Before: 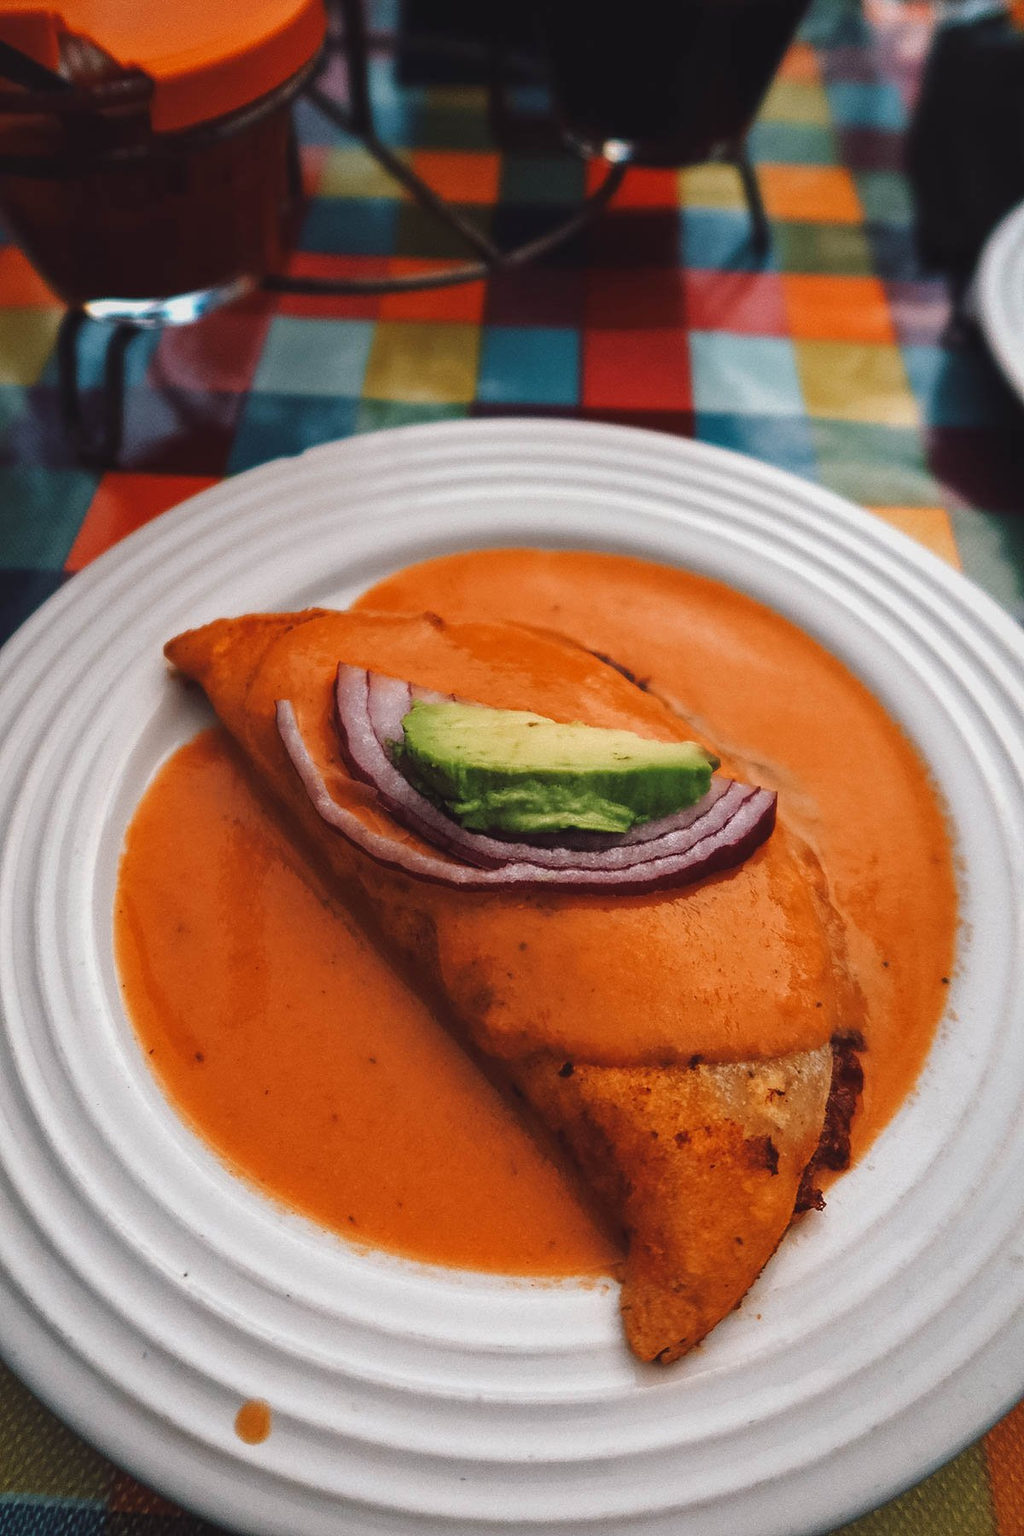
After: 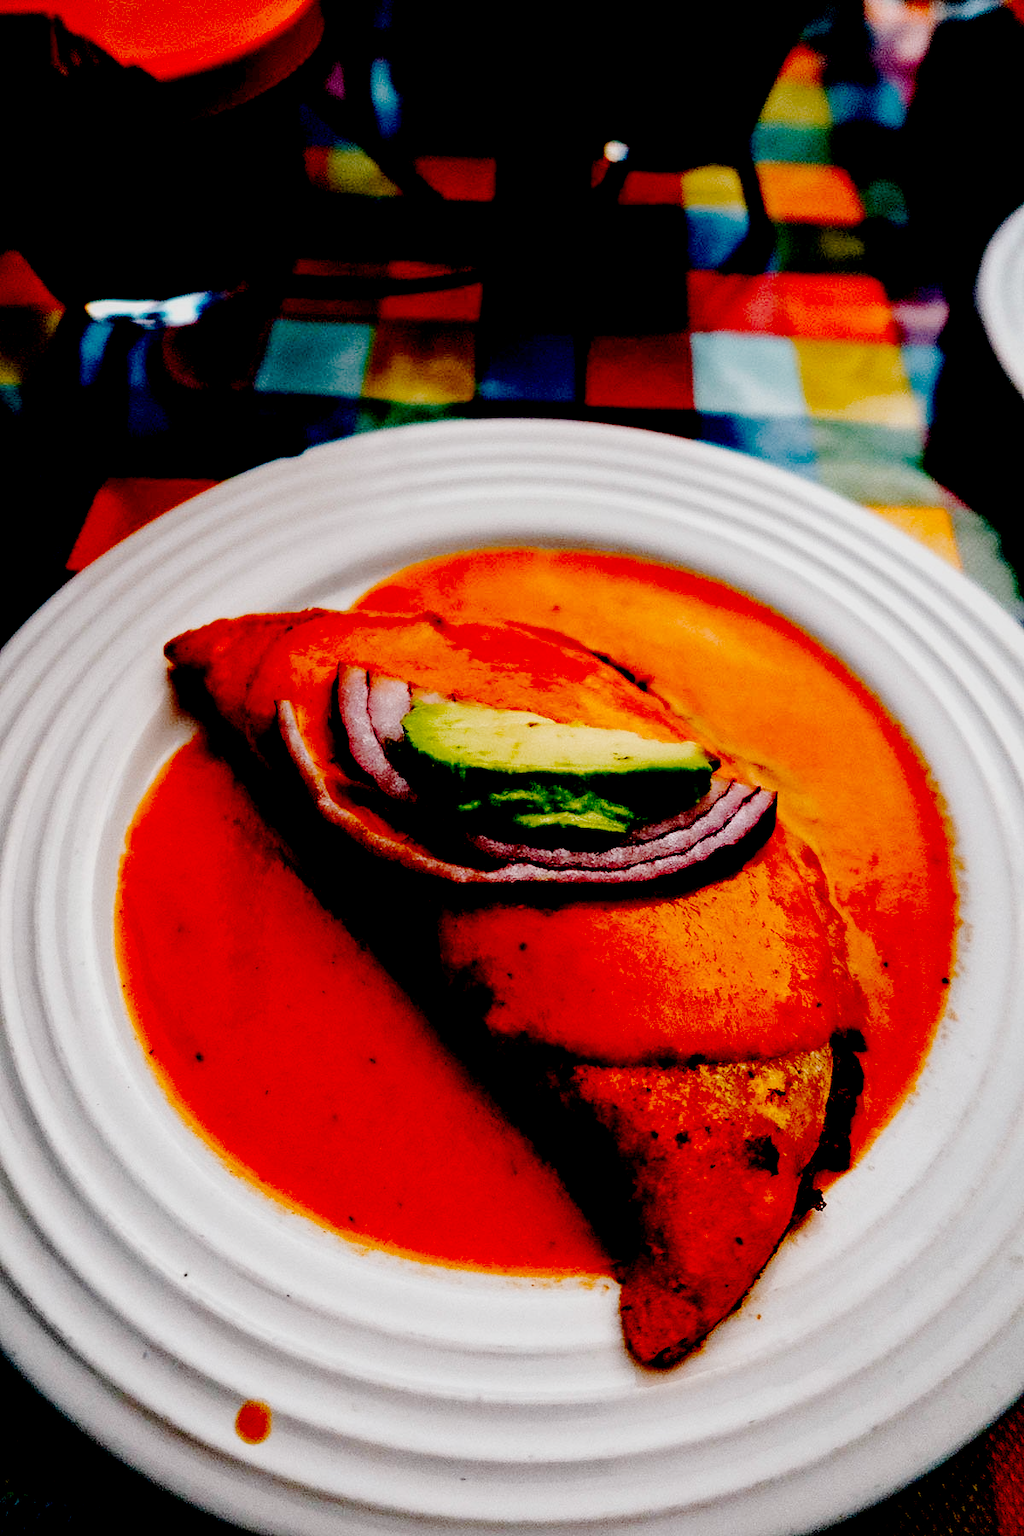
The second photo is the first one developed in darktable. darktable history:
exposure: black level correction 0.099, exposure -0.092 EV, compensate highlight preservation false
tone curve: curves: ch0 [(0, 0) (0.11, 0.061) (0.256, 0.259) (0.398, 0.494) (0.498, 0.611) (0.65, 0.757) (0.835, 0.883) (1, 0.961)]; ch1 [(0, 0) (0.346, 0.307) (0.408, 0.369) (0.453, 0.457) (0.482, 0.479) (0.502, 0.498) (0.521, 0.51) (0.553, 0.554) (0.618, 0.65) (0.693, 0.727) (1, 1)]; ch2 [(0, 0) (0.366, 0.337) (0.434, 0.46) (0.485, 0.494) (0.5, 0.494) (0.511, 0.508) (0.537, 0.55) (0.579, 0.599) (0.621, 0.693) (1, 1)], preserve colors none
